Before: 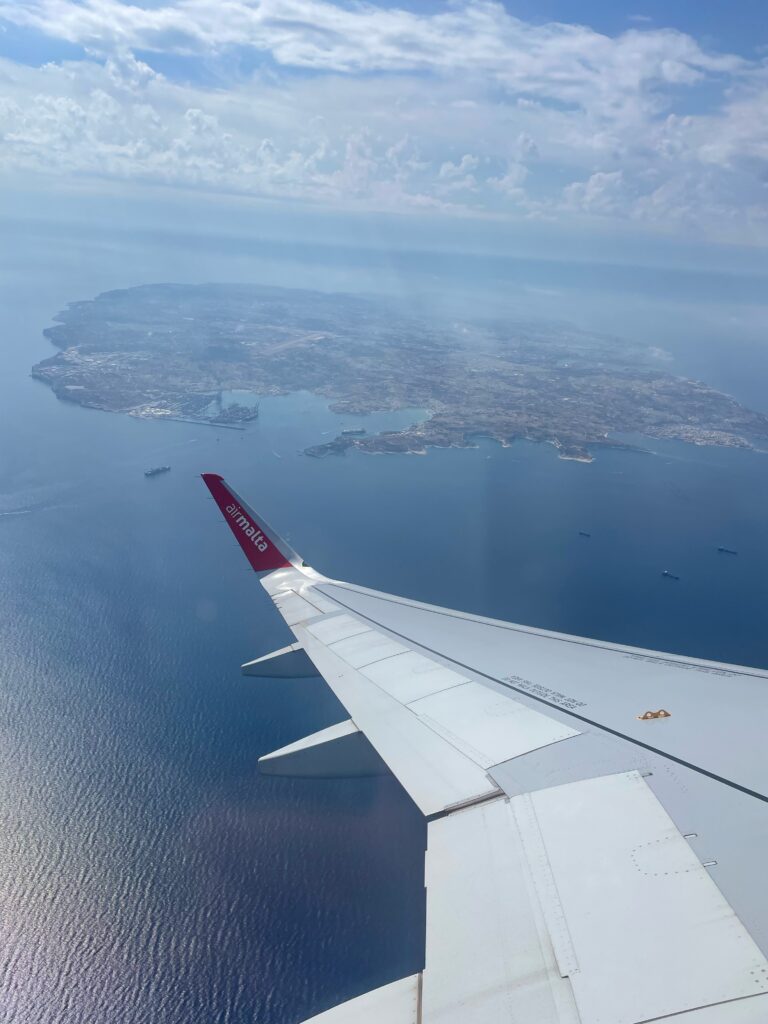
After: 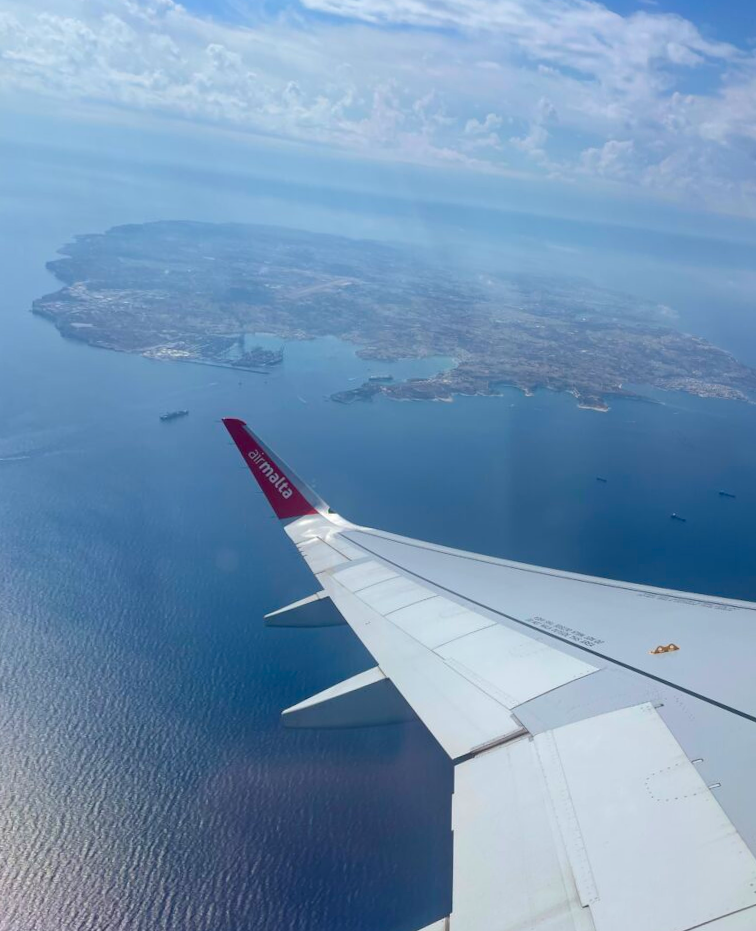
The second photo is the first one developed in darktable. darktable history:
color balance rgb: perceptual saturation grading › global saturation 20%, global vibrance 20%
rotate and perspective: rotation -0.013°, lens shift (vertical) -0.027, lens shift (horizontal) 0.178, crop left 0.016, crop right 0.989, crop top 0.082, crop bottom 0.918
